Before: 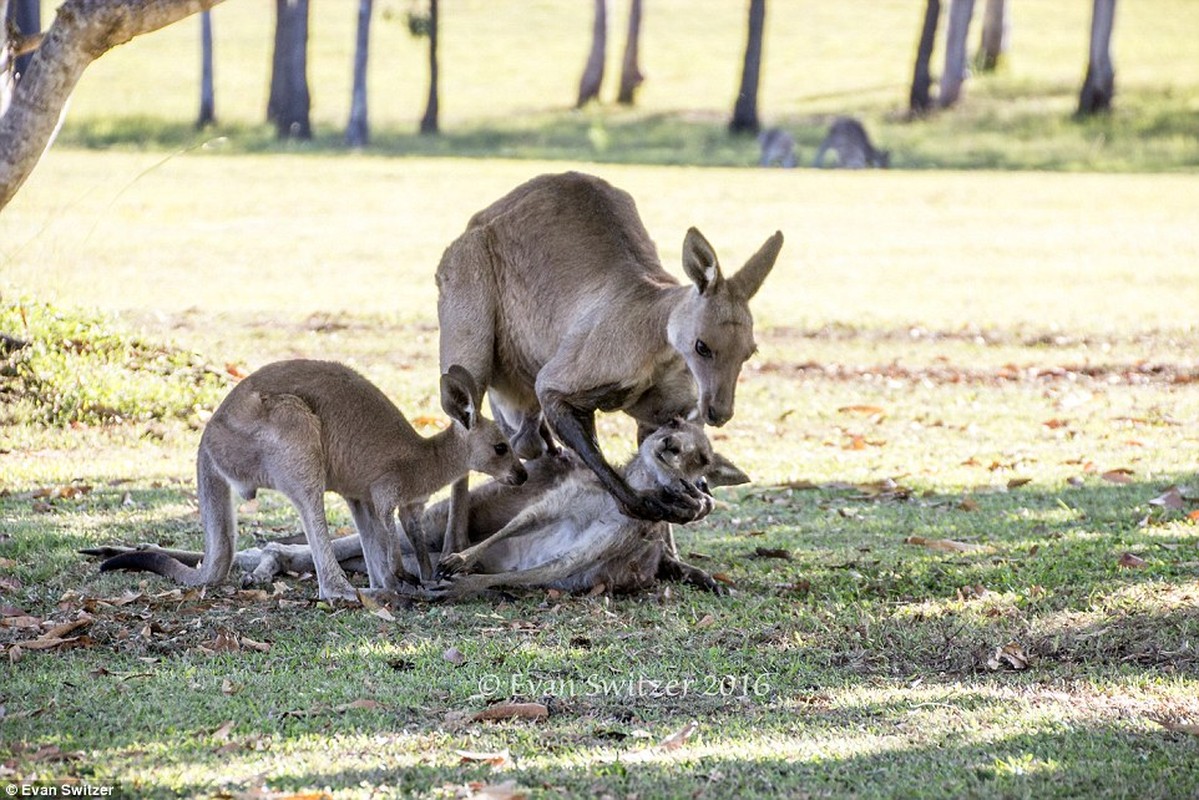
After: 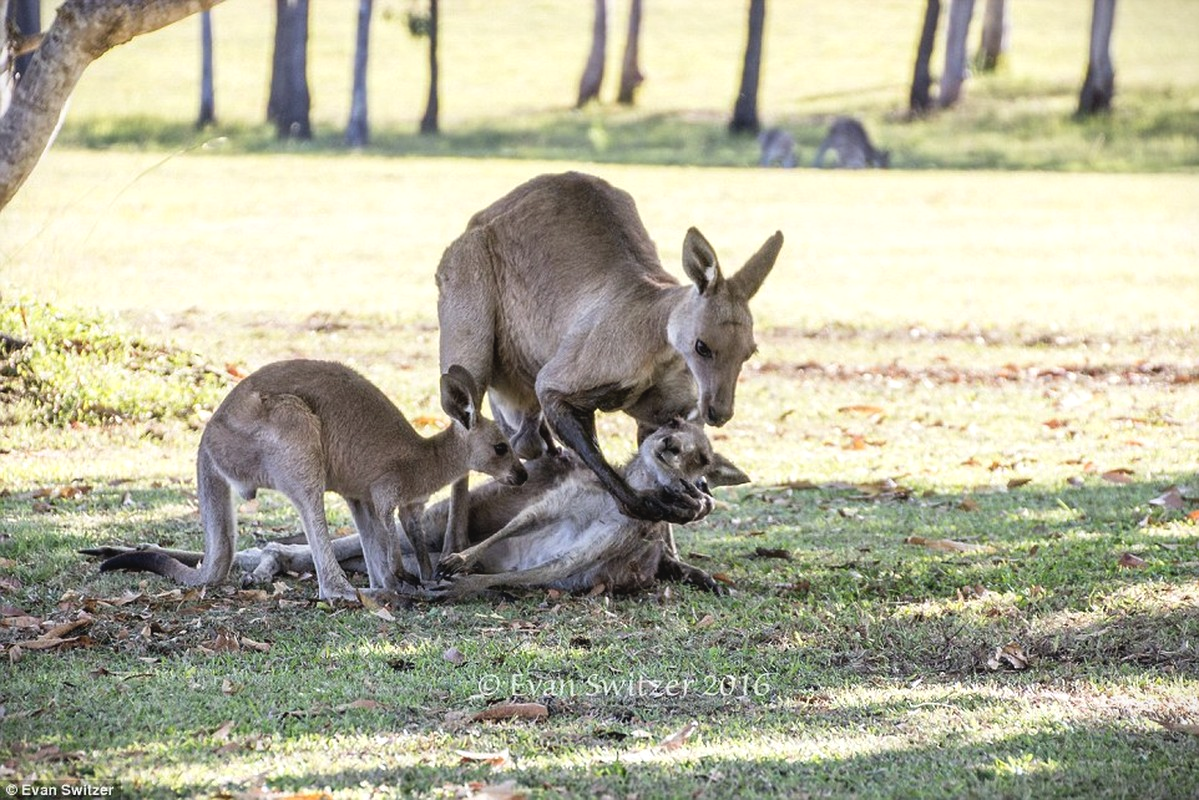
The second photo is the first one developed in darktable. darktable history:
exposure: black level correction -0.004, exposure 0.055 EV, compensate highlight preservation false
vignetting: fall-off start 100.26%, fall-off radius 71.7%, width/height ratio 1.178
